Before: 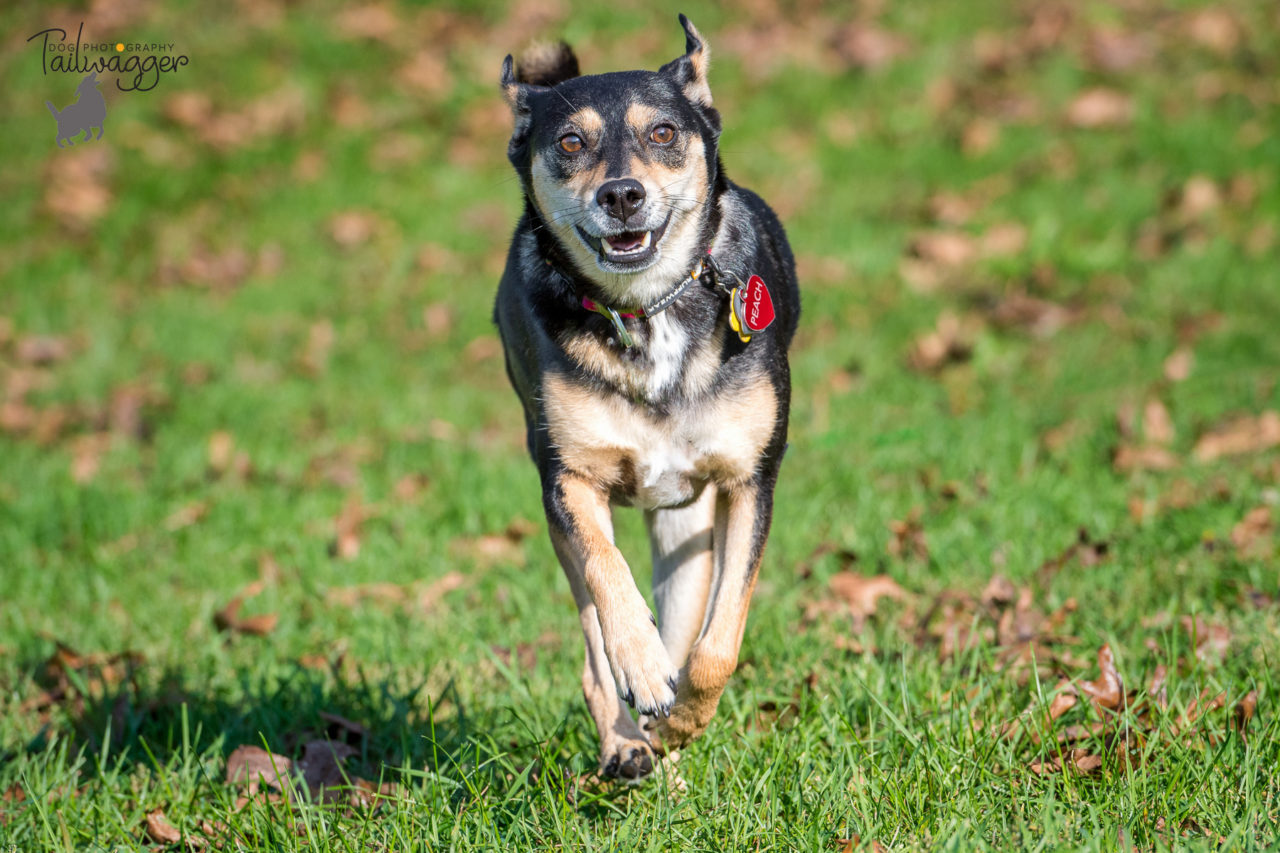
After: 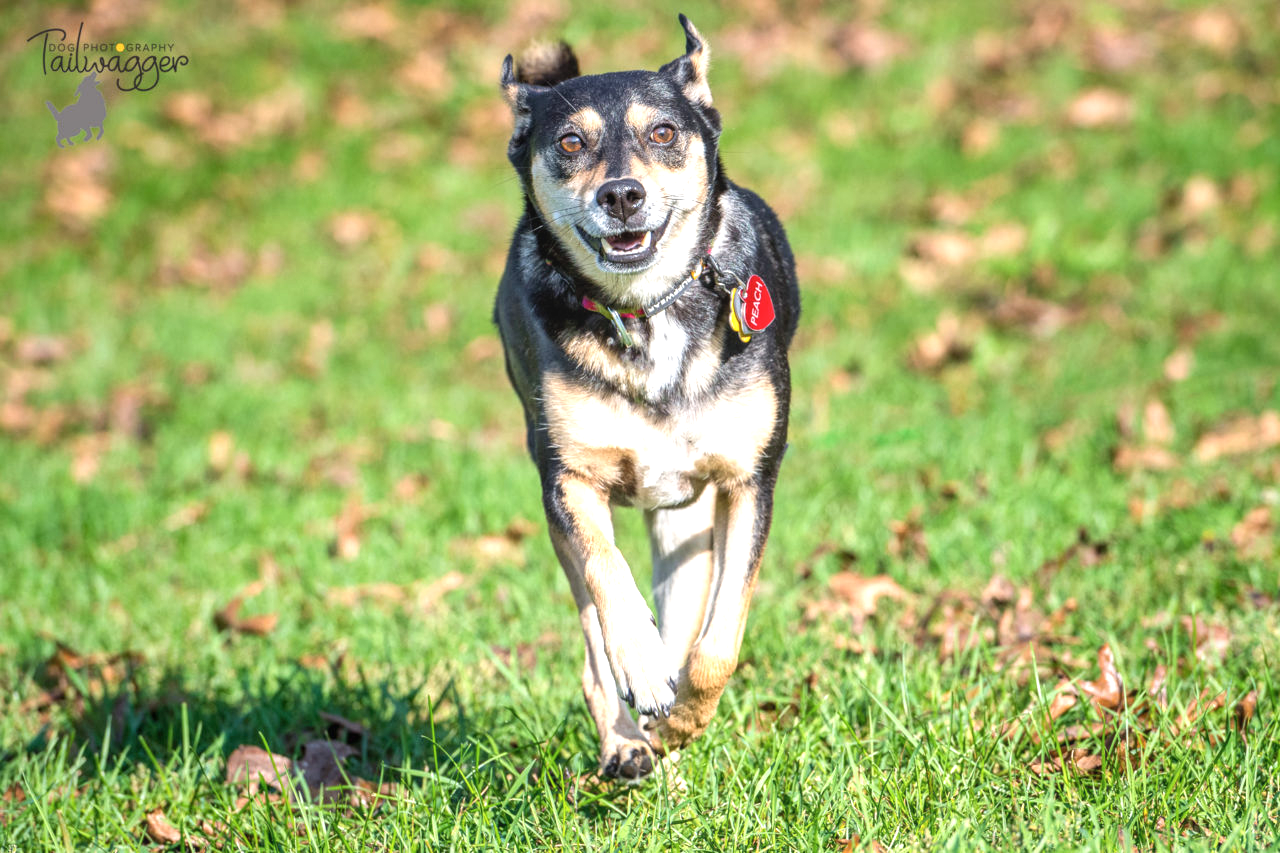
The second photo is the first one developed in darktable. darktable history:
exposure: exposure 0.781 EV, compensate highlight preservation false
local contrast: detail 110%
contrast brightness saturation: saturation -0.05
